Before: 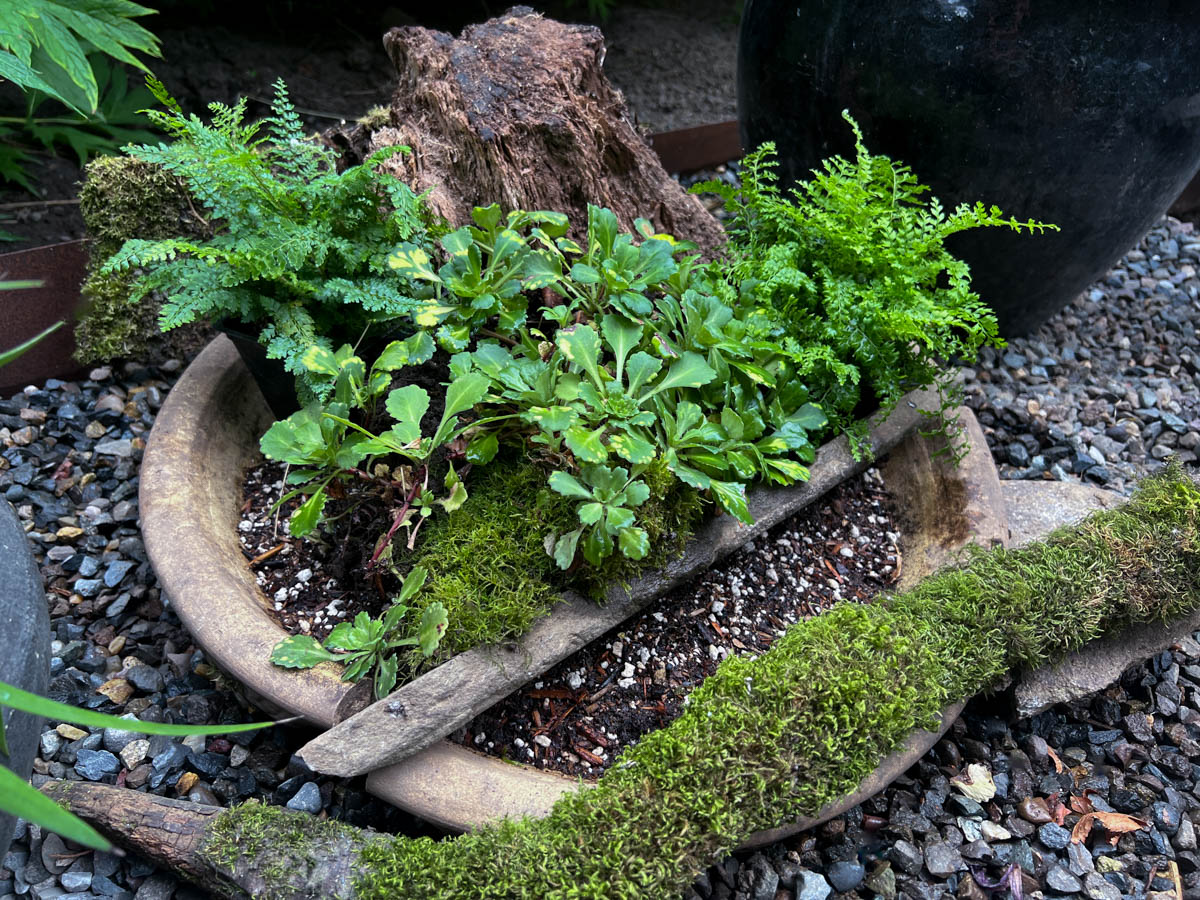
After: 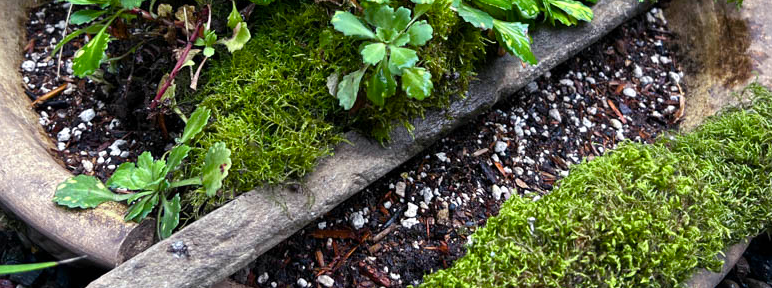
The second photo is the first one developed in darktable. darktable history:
color balance rgb: linear chroma grading › shadows 32%, linear chroma grading › global chroma -2%, linear chroma grading › mid-tones 4%, perceptual saturation grading › global saturation -2%, perceptual saturation grading › highlights -8%, perceptual saturation grading › mid-tones 8%, perceptual saturation grading › shadows 4%, perceptual brilliance grading › highlights 8%, perceptual brilliance grading › mid-tones 4%, perceptual brilliance grading › shadows 2%, global vibrance 16%, saturation formula JzAzBz (2021)
crop: left 18.091%, top 51.13%, right 17.525%, bottom 16.85%
